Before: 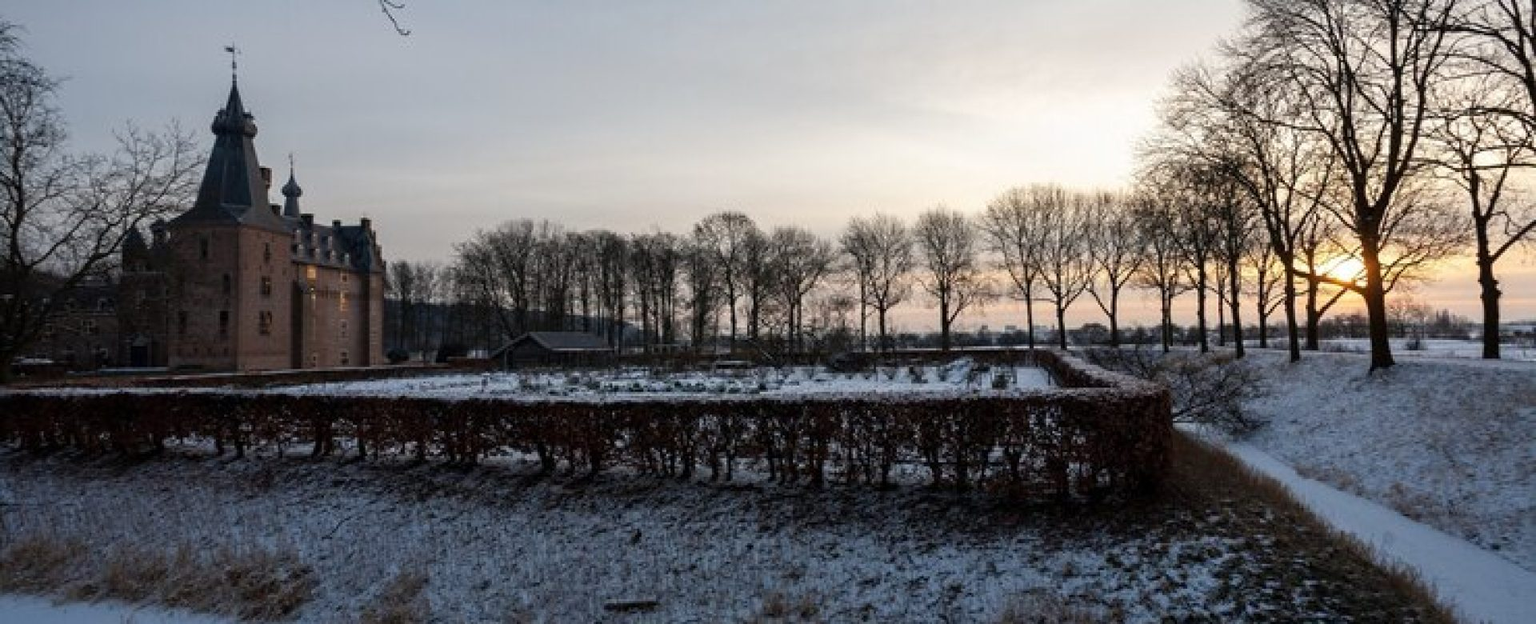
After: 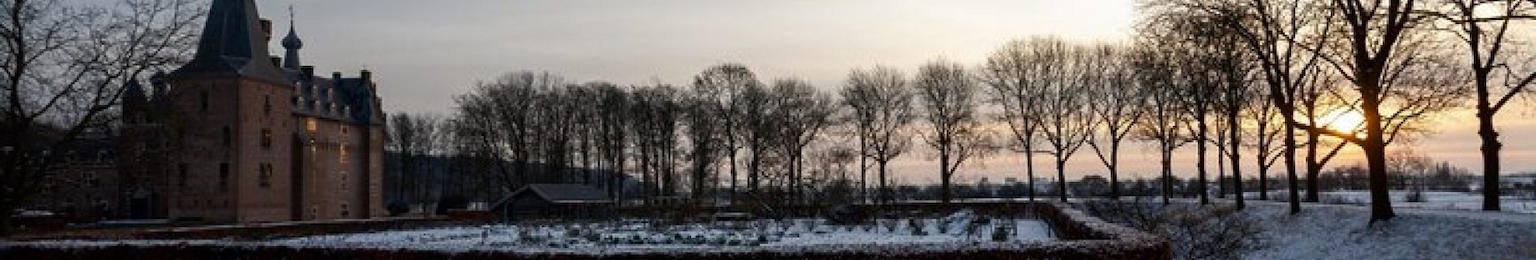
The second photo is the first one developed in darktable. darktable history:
crop and rotate: top 23.84%, bottom 34.294%
contrast brightness saturation: brightness -0.09
